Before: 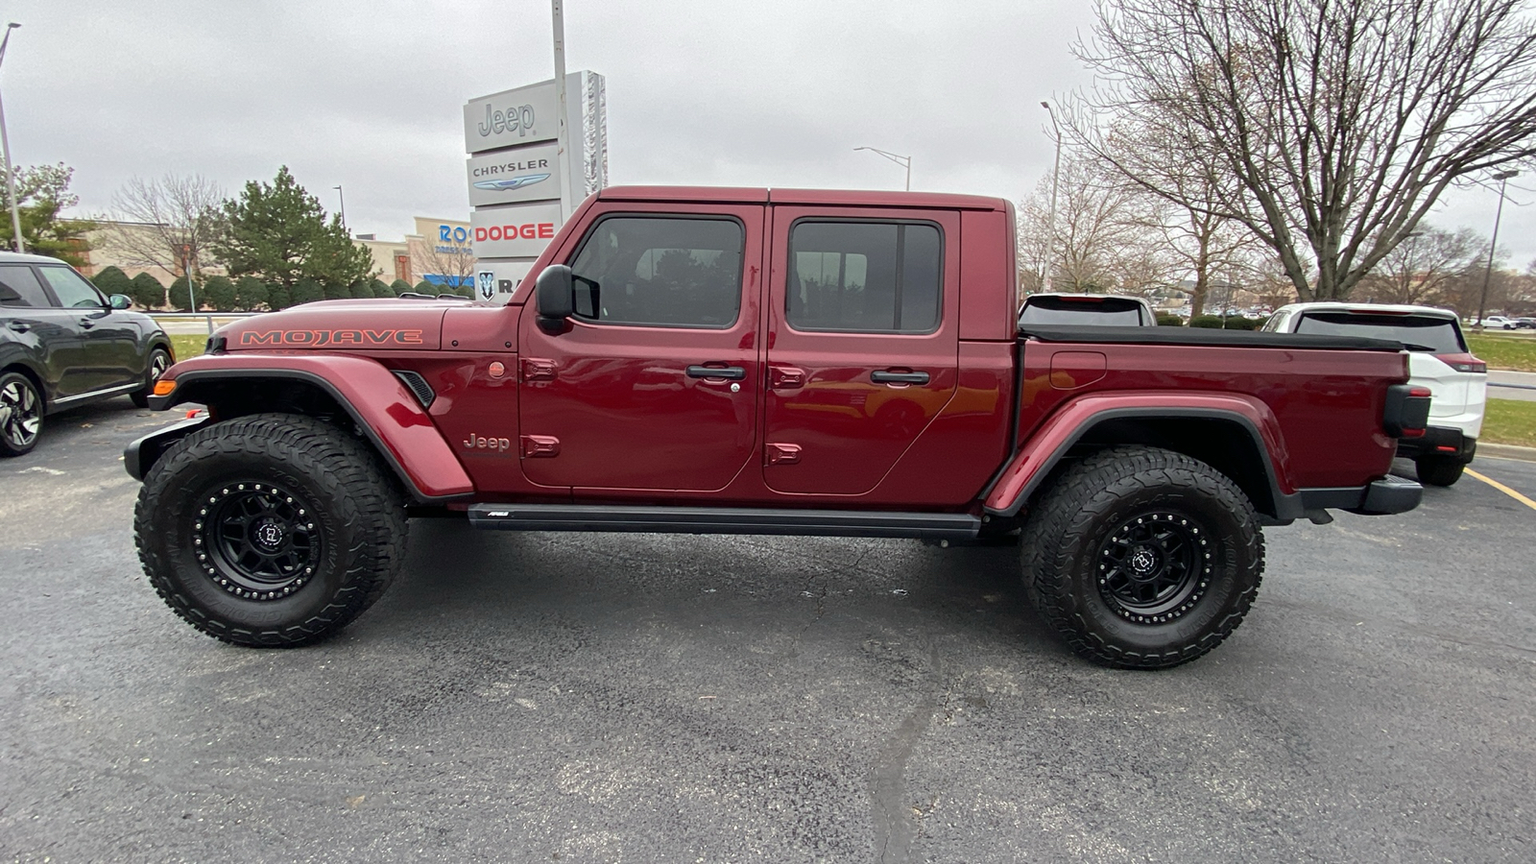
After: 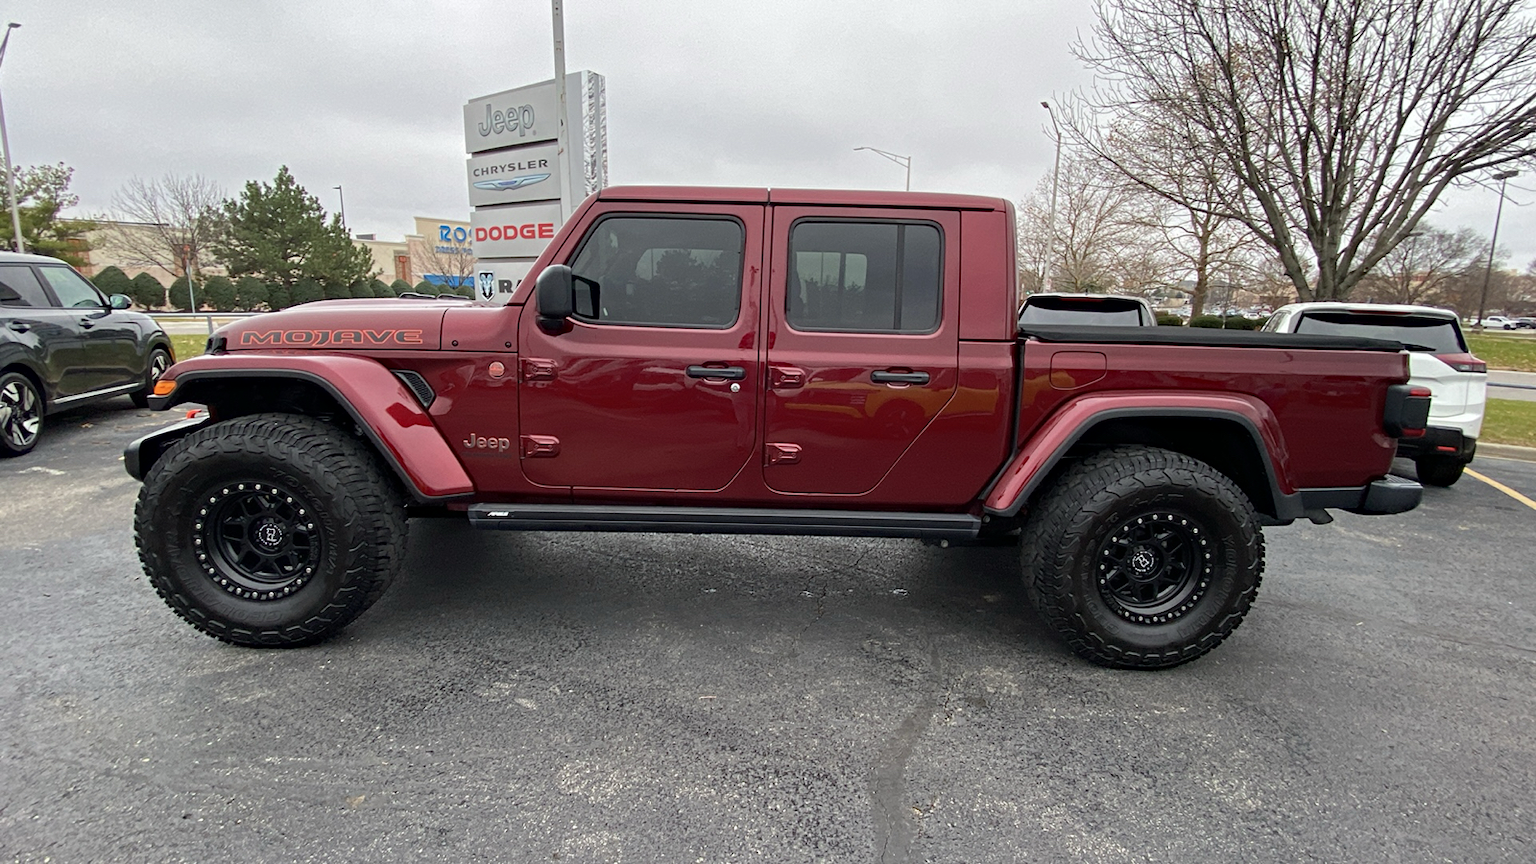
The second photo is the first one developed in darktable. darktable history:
haze removal: adaptive false
contrast brightness saturation: saturation -0.101
